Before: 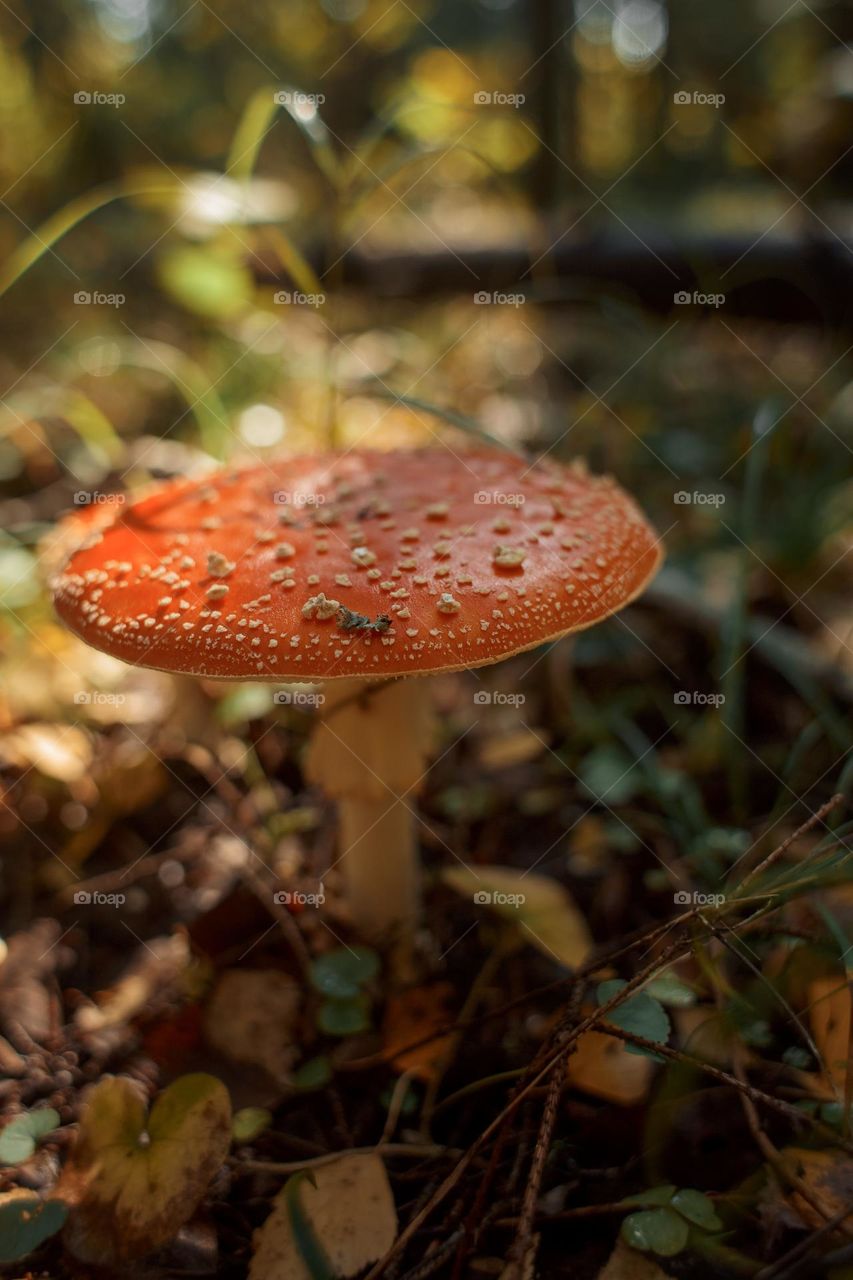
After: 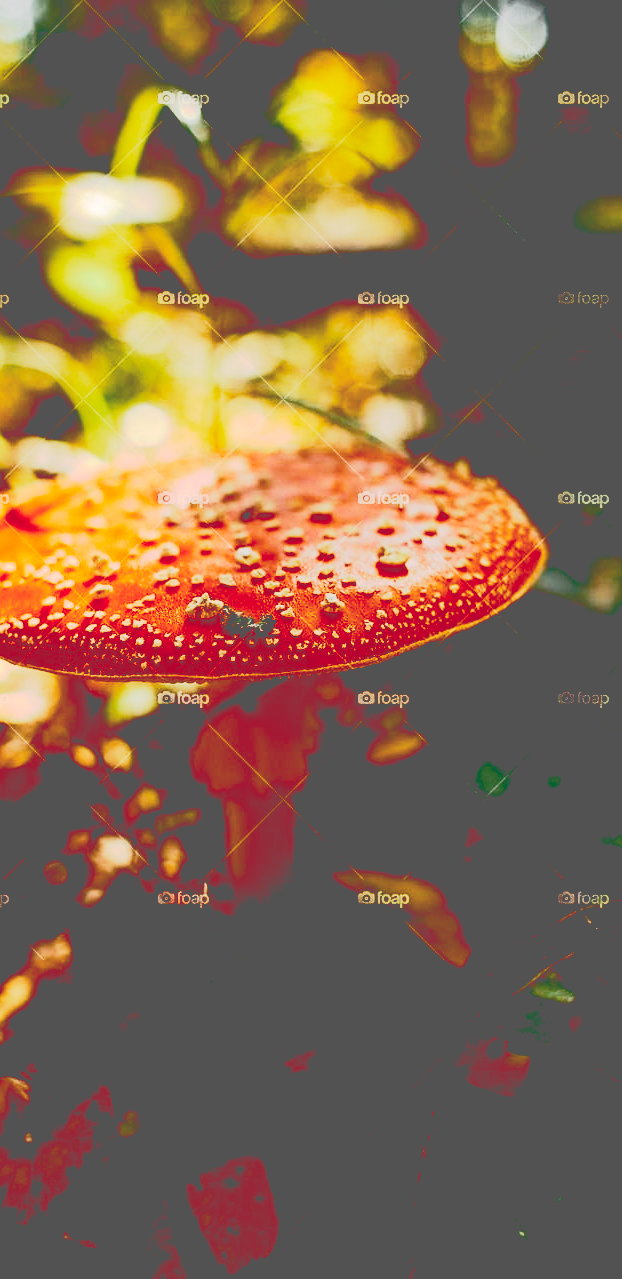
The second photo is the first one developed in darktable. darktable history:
crop: left 13.613%, right 13.407%
exposure: black level correction 0.002, compensate exposure bias true, compensate highlight preservation false
tone curve: curves: ch0 [(0, 0) (0.003, 0.331) (0.011, 0.333) (0.025, 0.333) (0.044, 0.334) (0.069, 0.335) (0.1, 0.338) (0.136, 0.342) (0.177, 0.347) (0.224, 0.352) (0.277, 0.359) (0.335, 0.39) (0.399, 0.434) (0.468, 0.509) (0.543, 0.615) (0.623, 0.731) (0.709, 0.814) (0.801, 0.88) (0.898, 0.921) (1, 1)], color space Lab, linked channels, preserve colors none
base curve: curves: ch0 [(0.065, 0.026) (0.236, 0.358) (0.53, 0.546) (0.777, 0.841) (0.924, 0.992)], preserve colors none
sharpen: radius 1.467, amount 0.392, threshold 1.666
contrast brightness saturation: contrast 0.152, brightness 0.045
